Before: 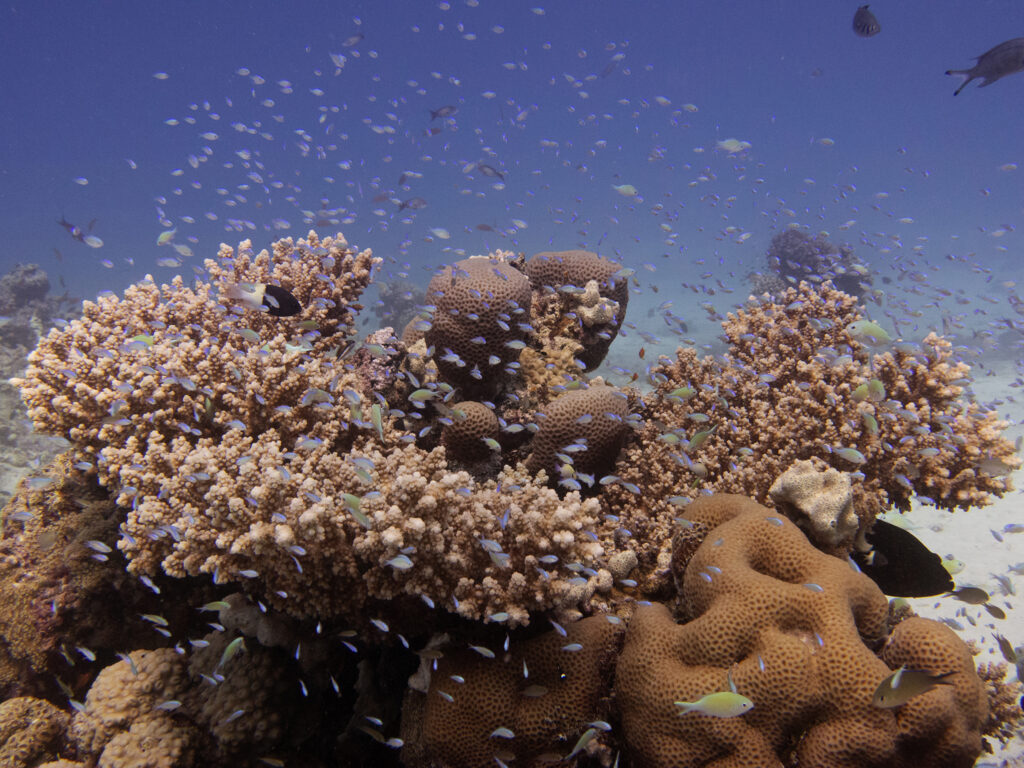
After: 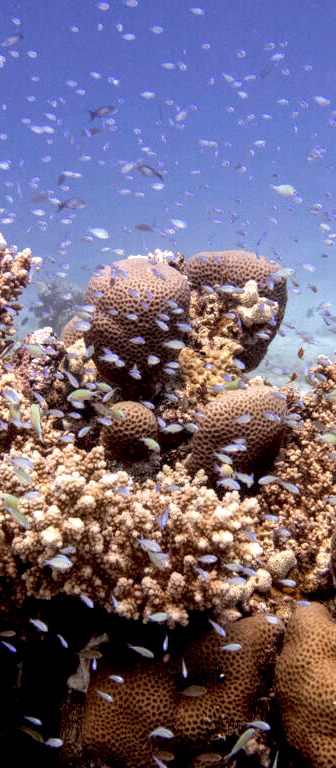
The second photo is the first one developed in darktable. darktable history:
crop: left 33.359%, right 33.731%
exposure: black level correction 0.008, exposure 0.986 EV, compensate highlight preservation false
local contrast: highlights 61%, detail 143%, midtone range 0.435
